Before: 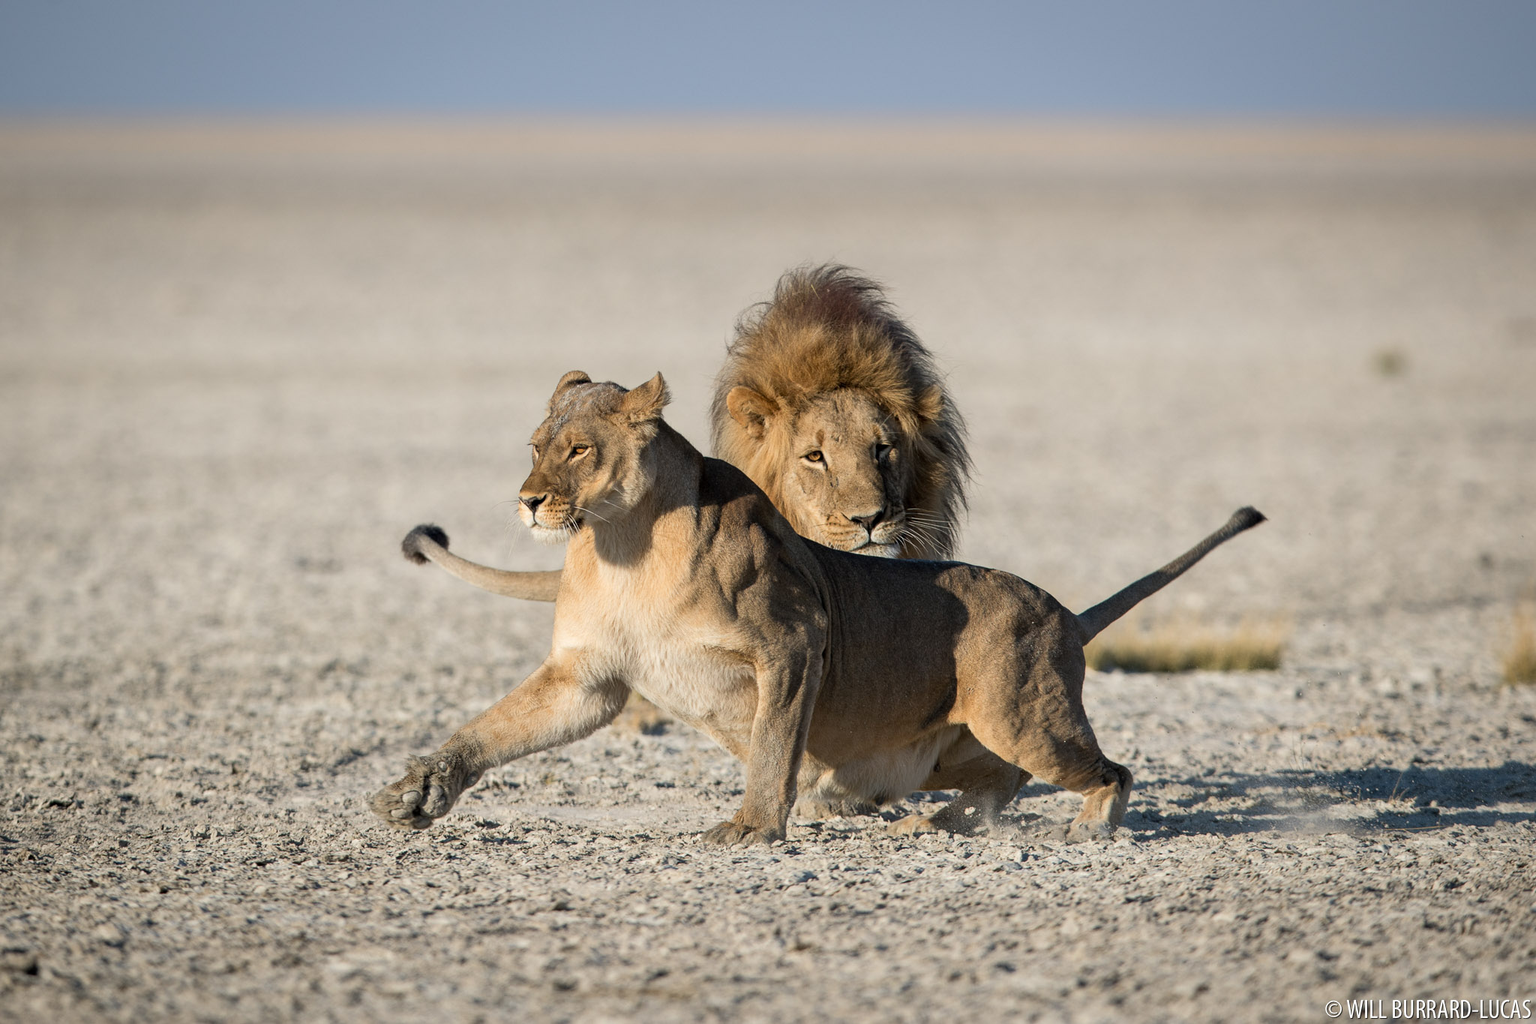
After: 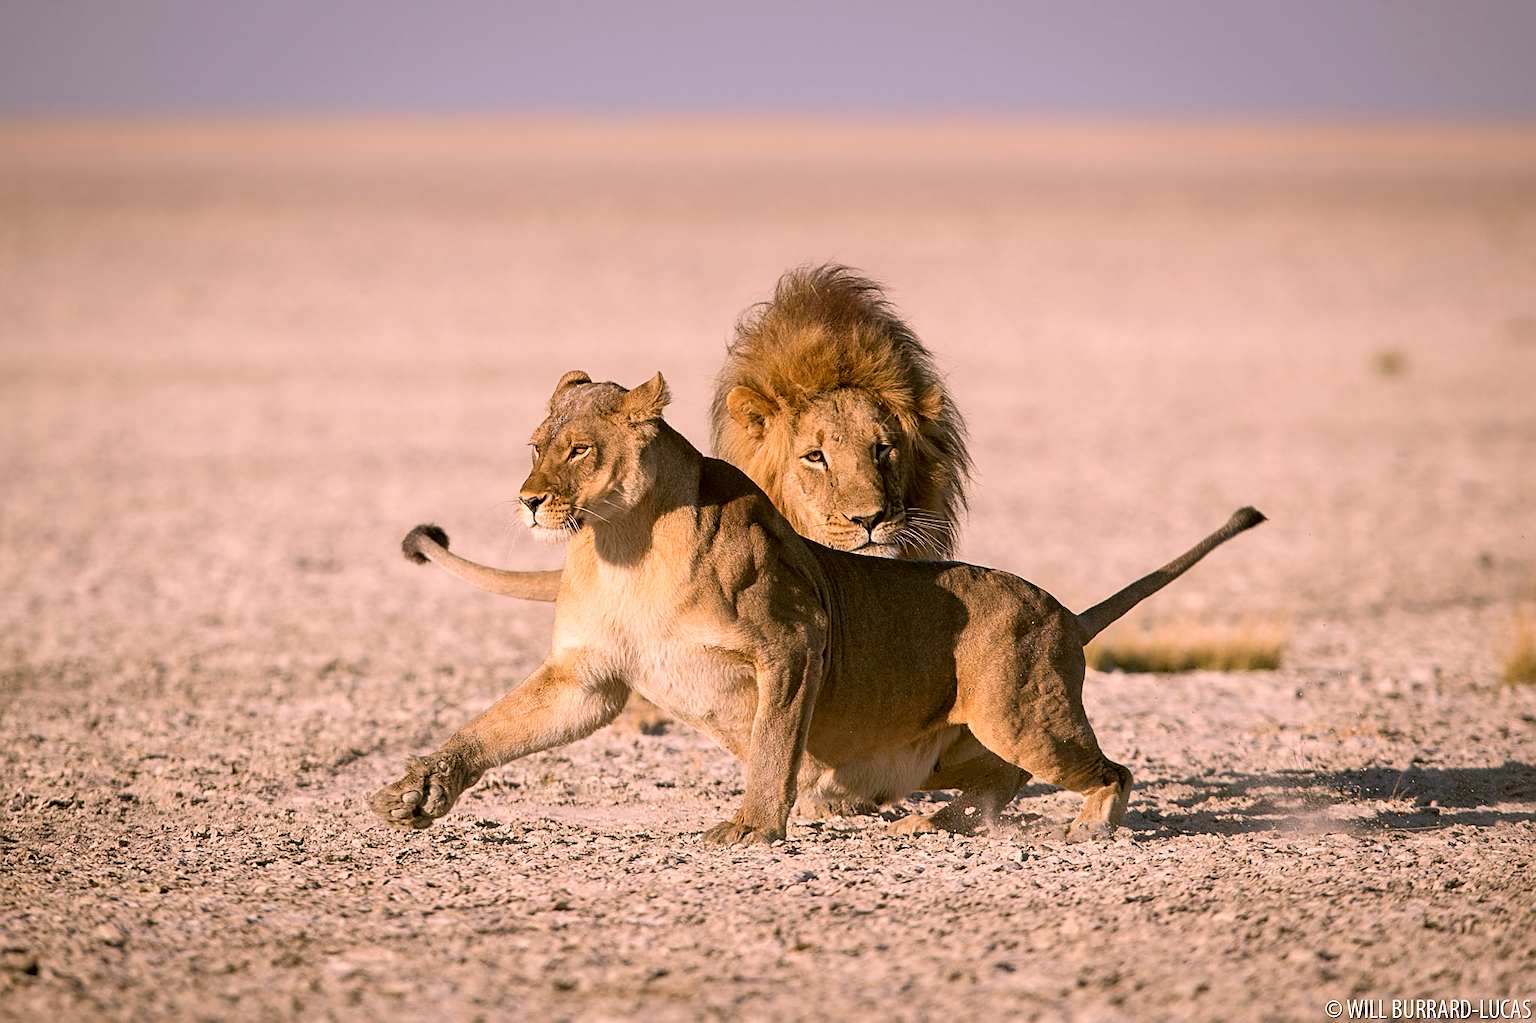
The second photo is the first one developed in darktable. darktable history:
sharpen: on, module defaults
white balance: red 1.188, blue 1.11
color correction: highlights a* -1.43, highlights b* 10.12, shadows a* 0.395, shadows b* 19.35
